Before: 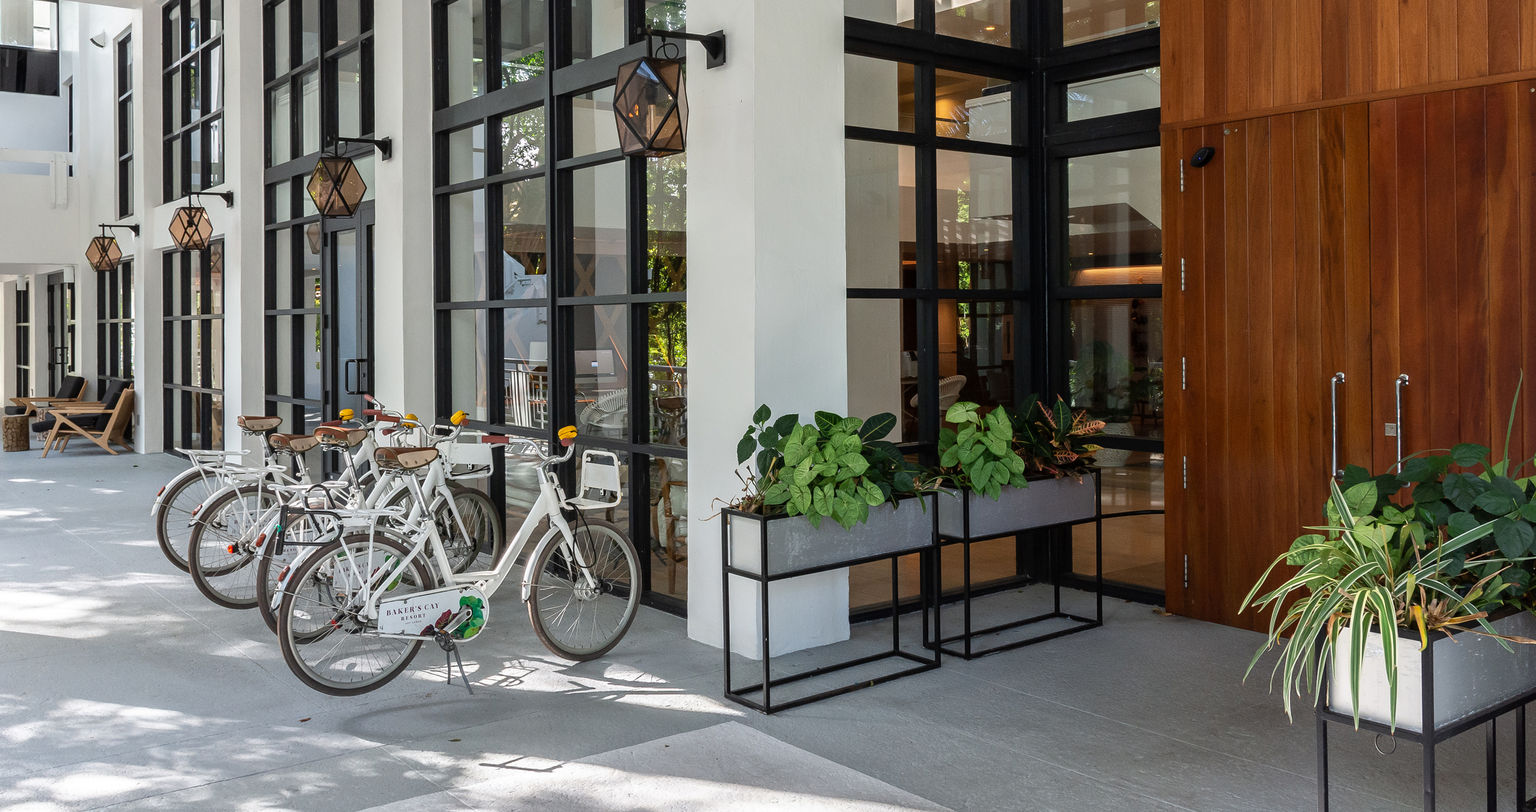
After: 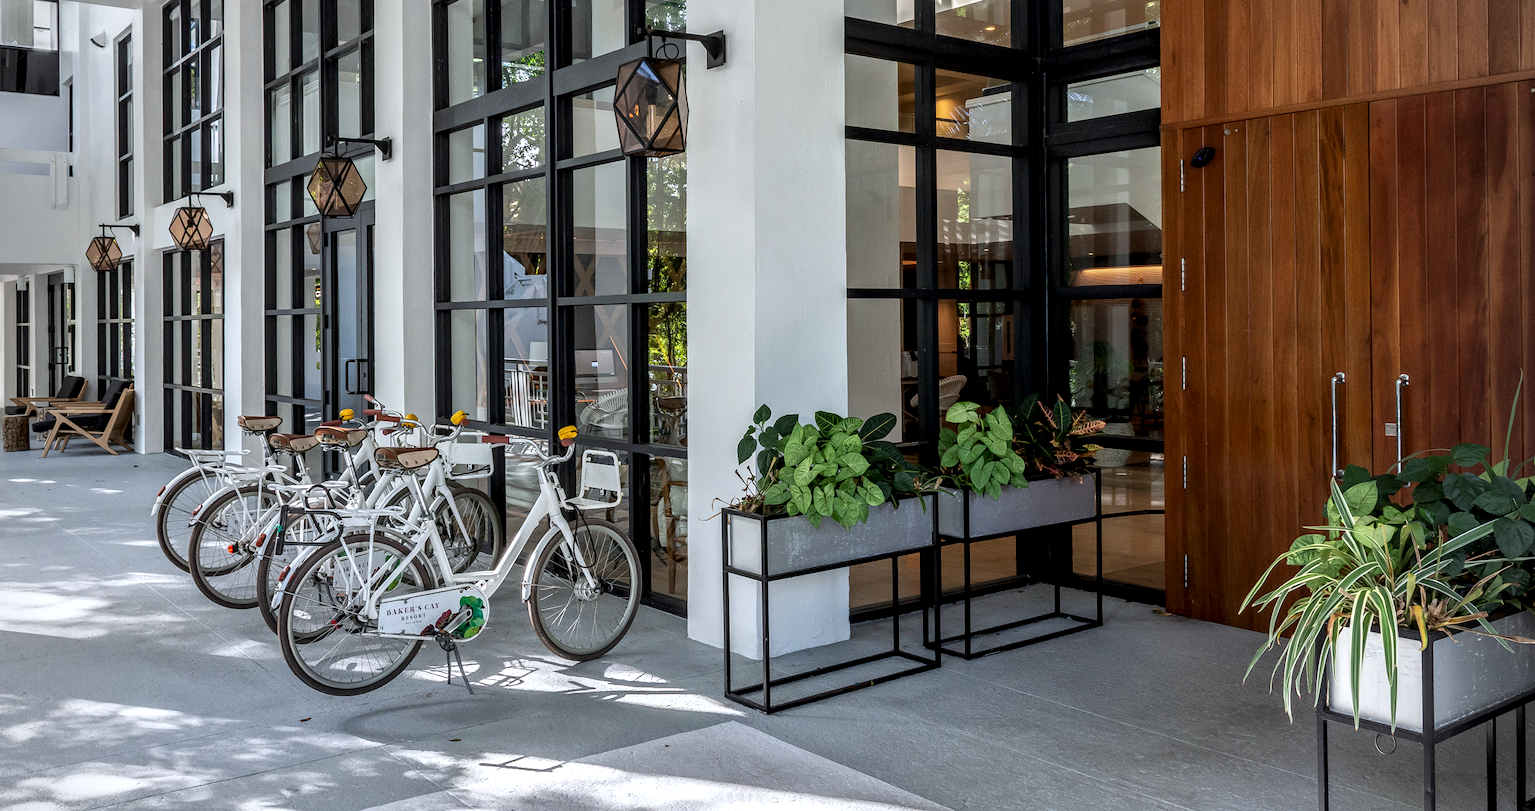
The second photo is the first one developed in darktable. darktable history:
white balance: red 0.974, blue 1.044
local contrast: detail 142%
vignetting: on, module defaults
